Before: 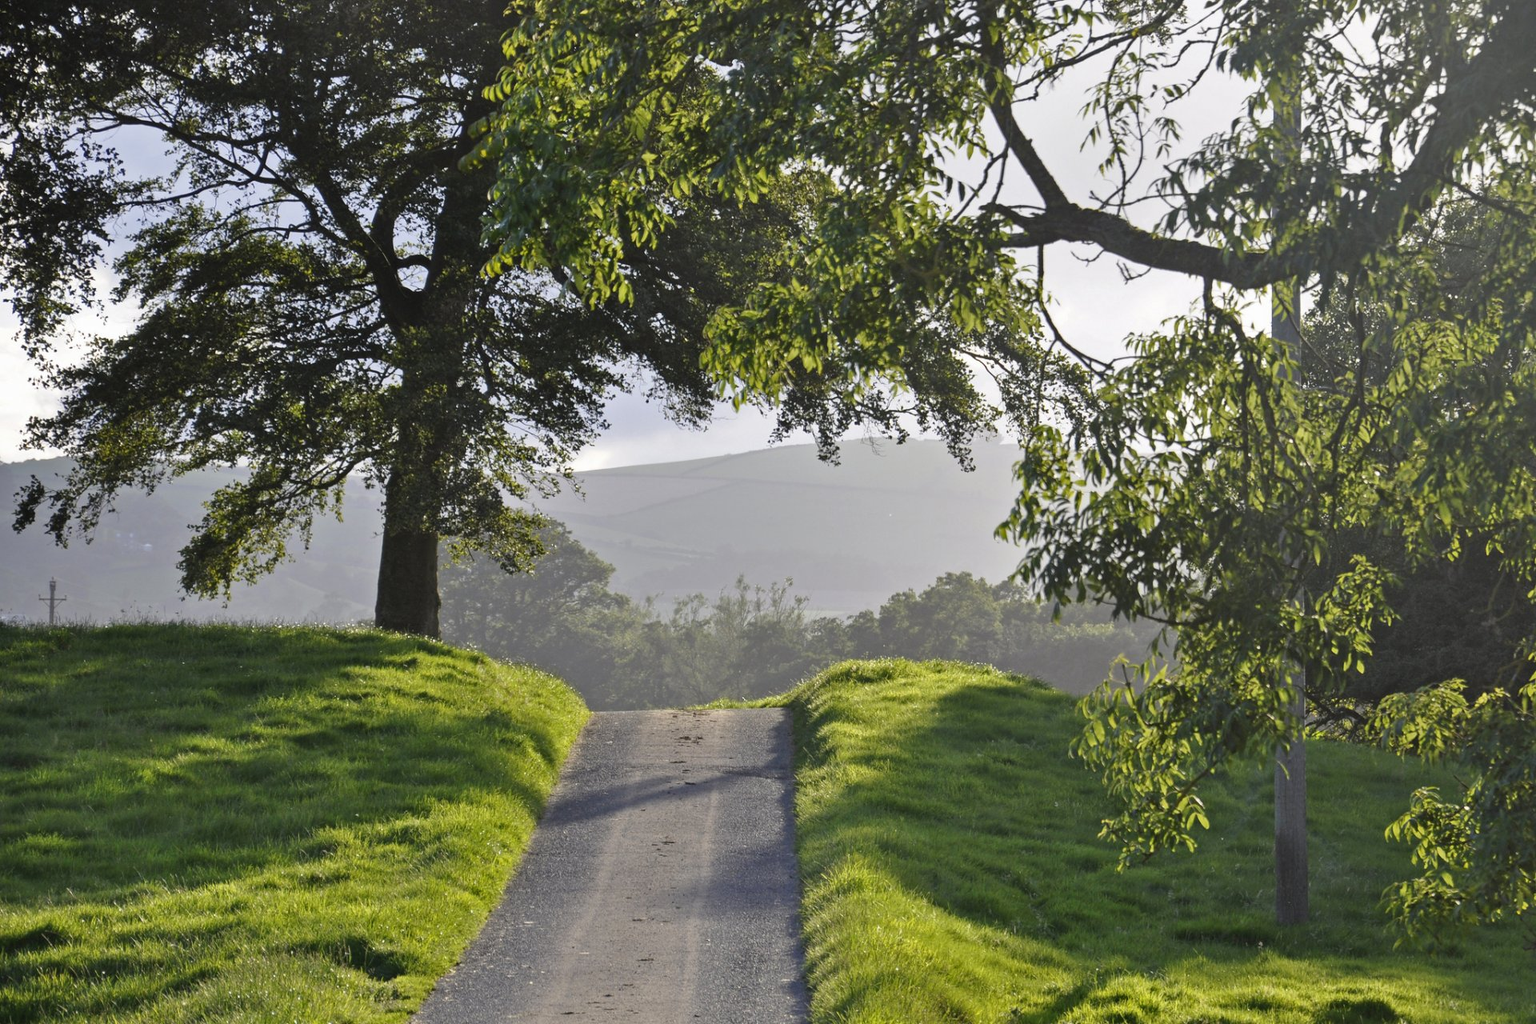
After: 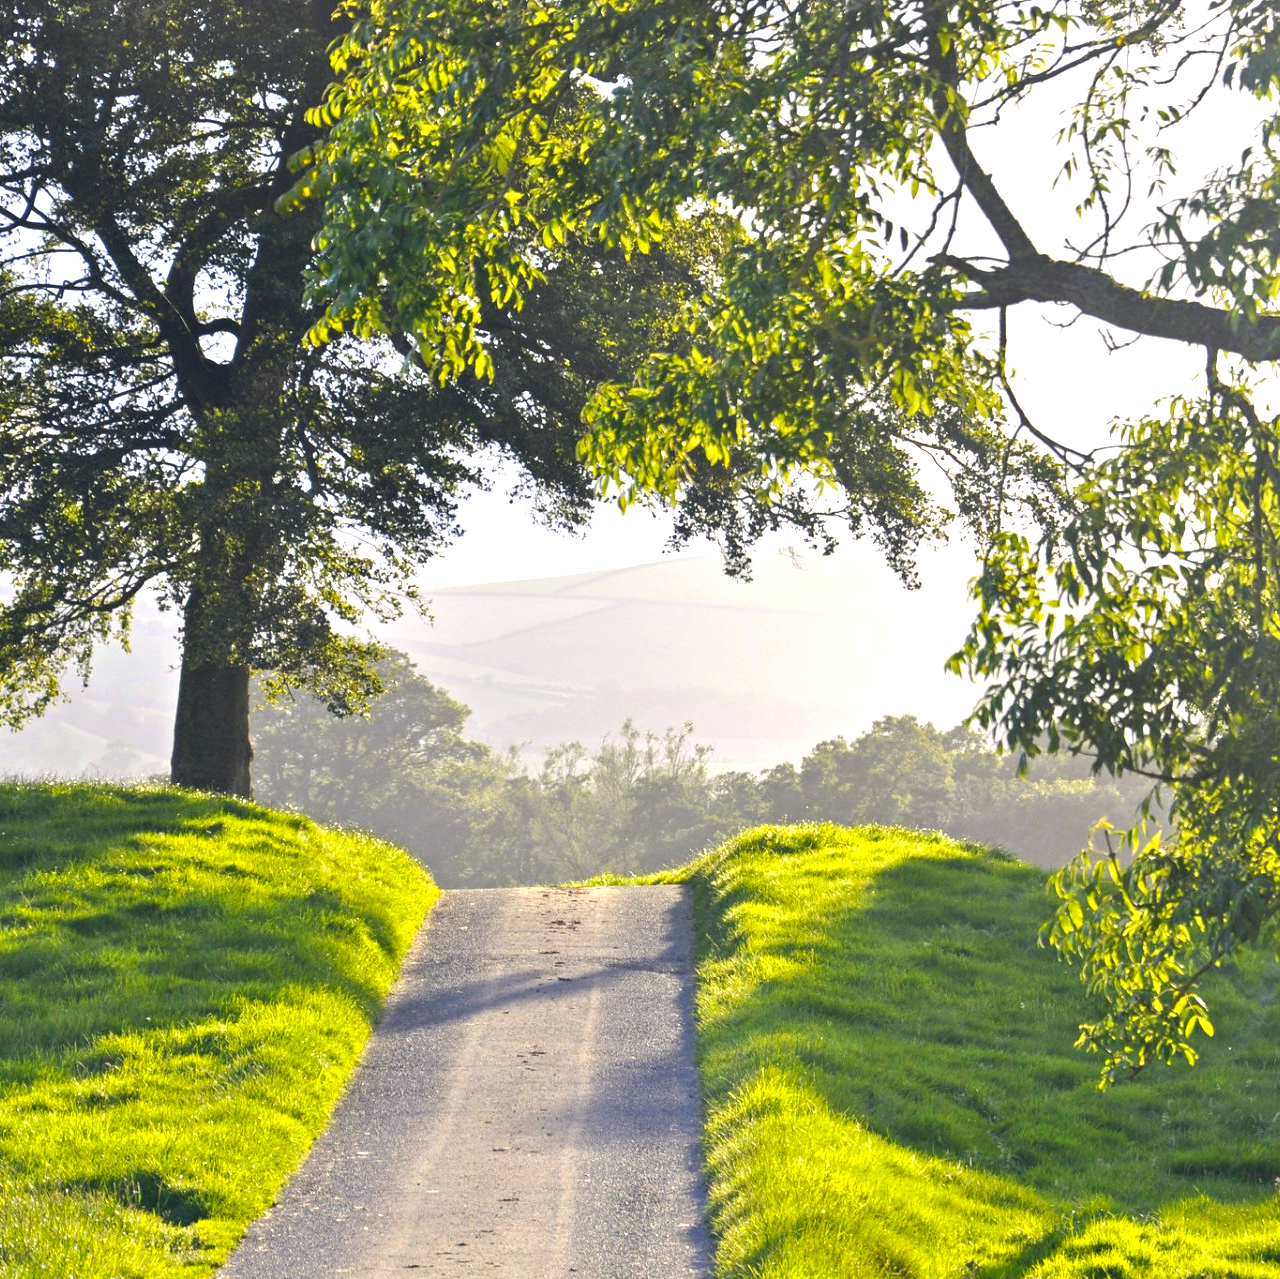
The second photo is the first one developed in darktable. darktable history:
crop and rotate: left 15.561%, right 17.764%
color balance rgb: highlights gain › chroma 2.092%, highlights gain › hue 74.85°, global offset › chroma 0.121%, global offset › hue 253.31°, perceptual saturation grading › global saturation 19.37%, global vibrance 20%
exposure: black level correction 0, exposure 1.101 EV, compensate highlight preservation false
